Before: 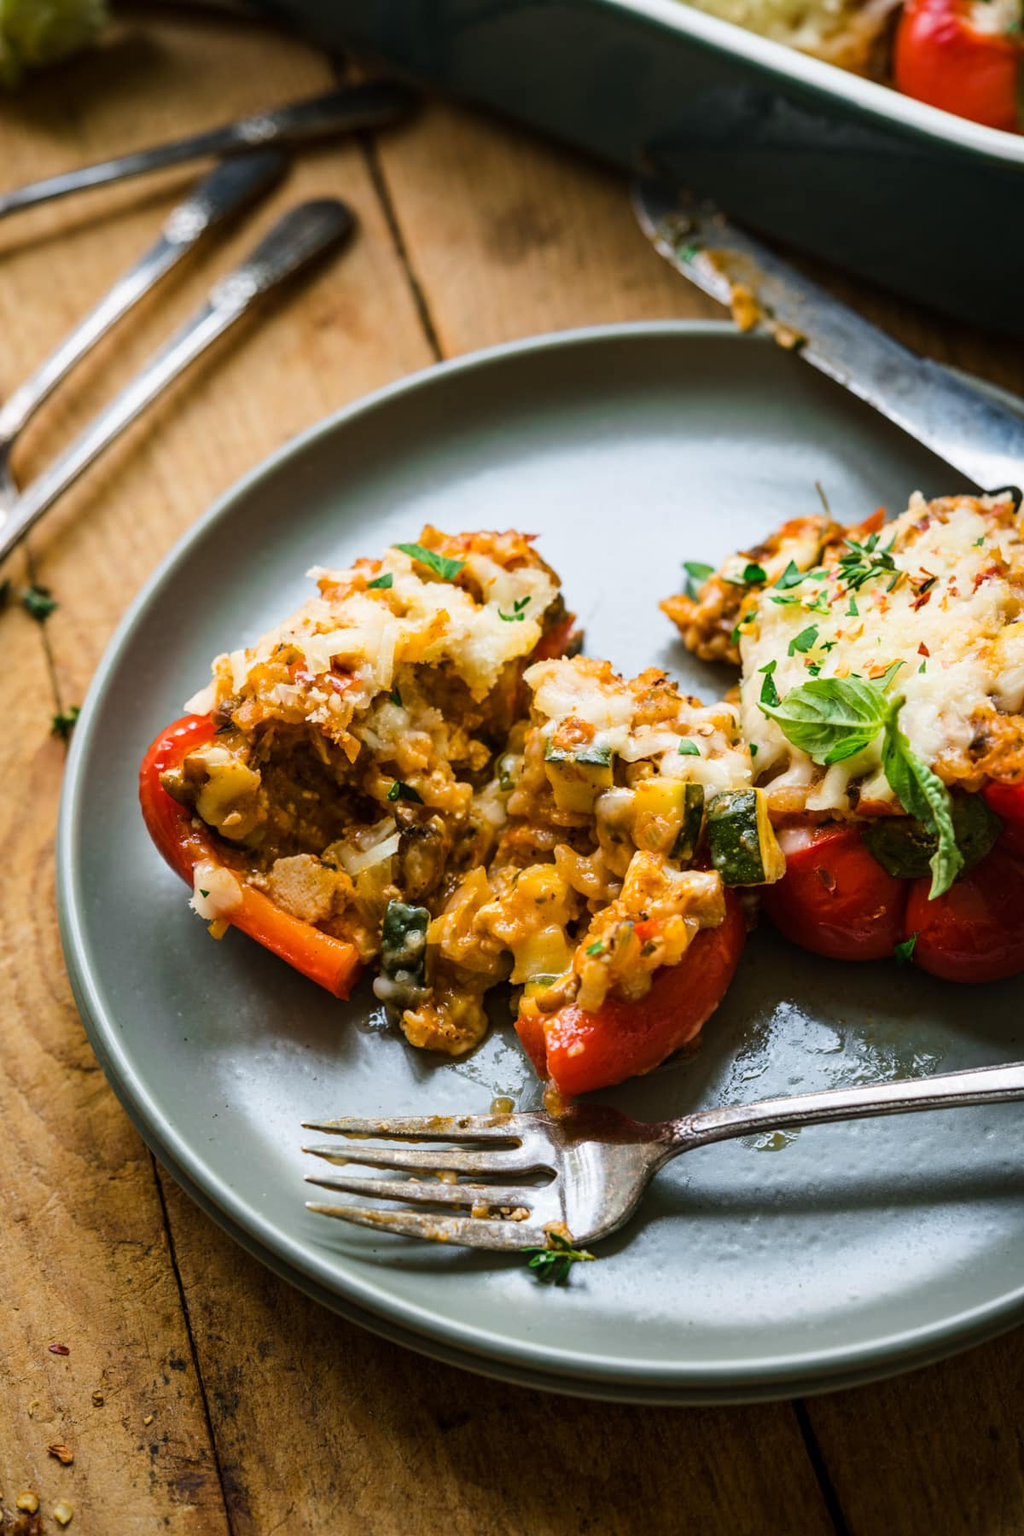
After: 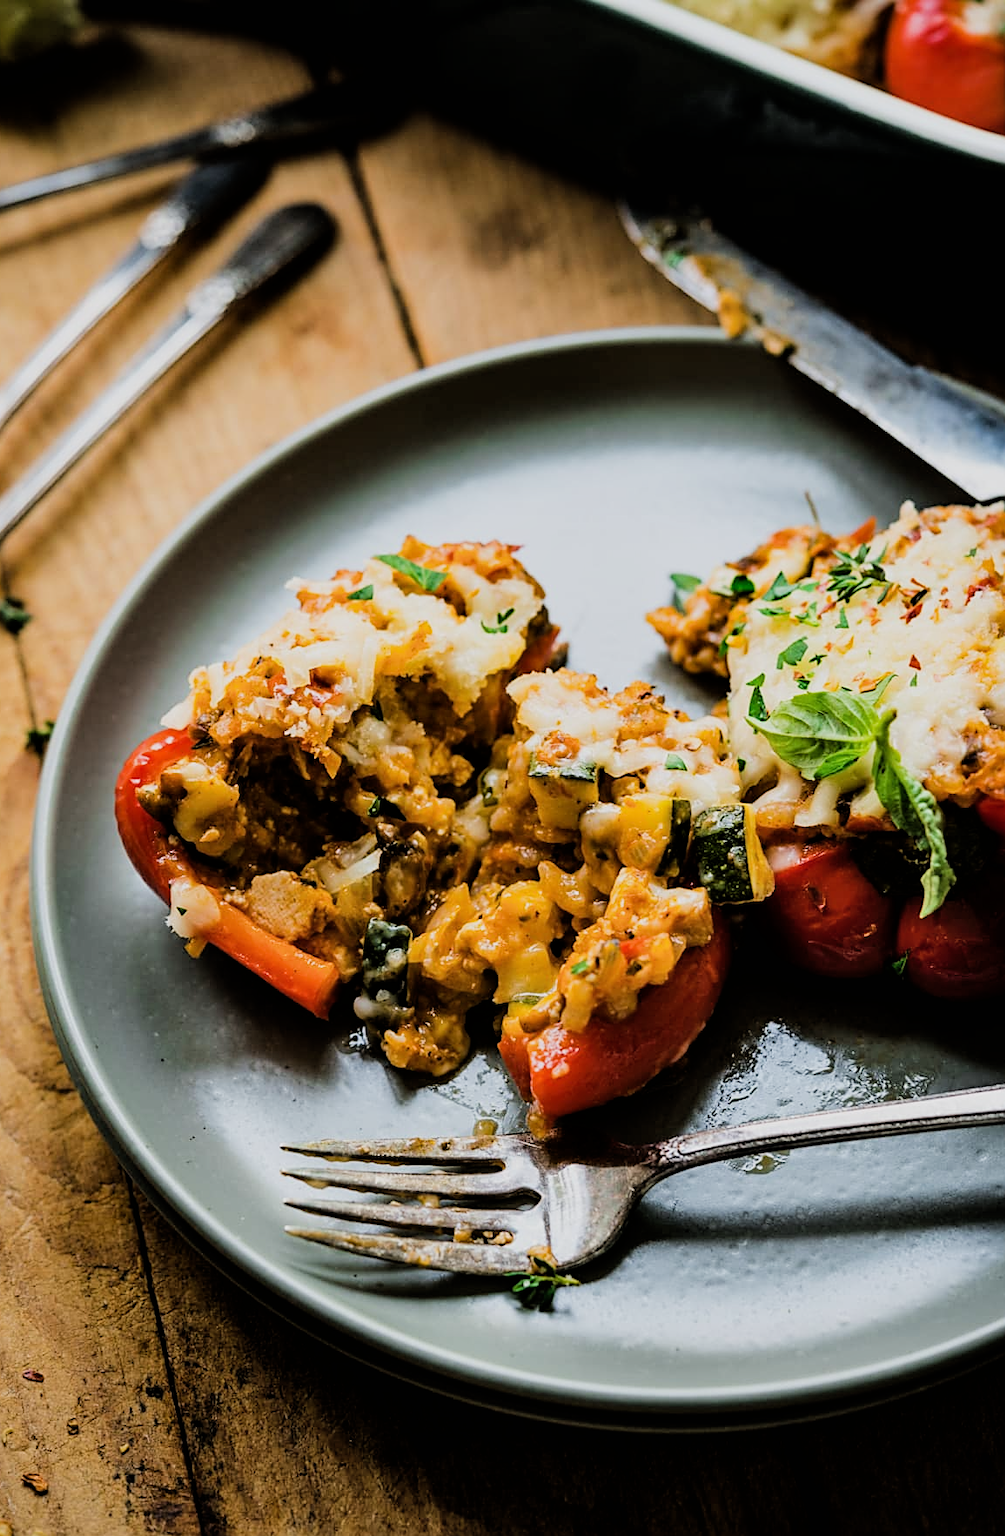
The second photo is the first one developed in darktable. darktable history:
sharpen: amount 0.494
crop and rotate: left 2.605%, right 1.064%, bottom 1.922%
filmic rgb: black relative exposure -5.01 EV, white relative exposure 3.96 EV, hardness 2.9, contrast 1.198, highlights saturation mix -31.4%, iterations of high-quality reconstruction 0
shadows and highlights: shadows 37.69, highlights -28.14, soften with gaussian
